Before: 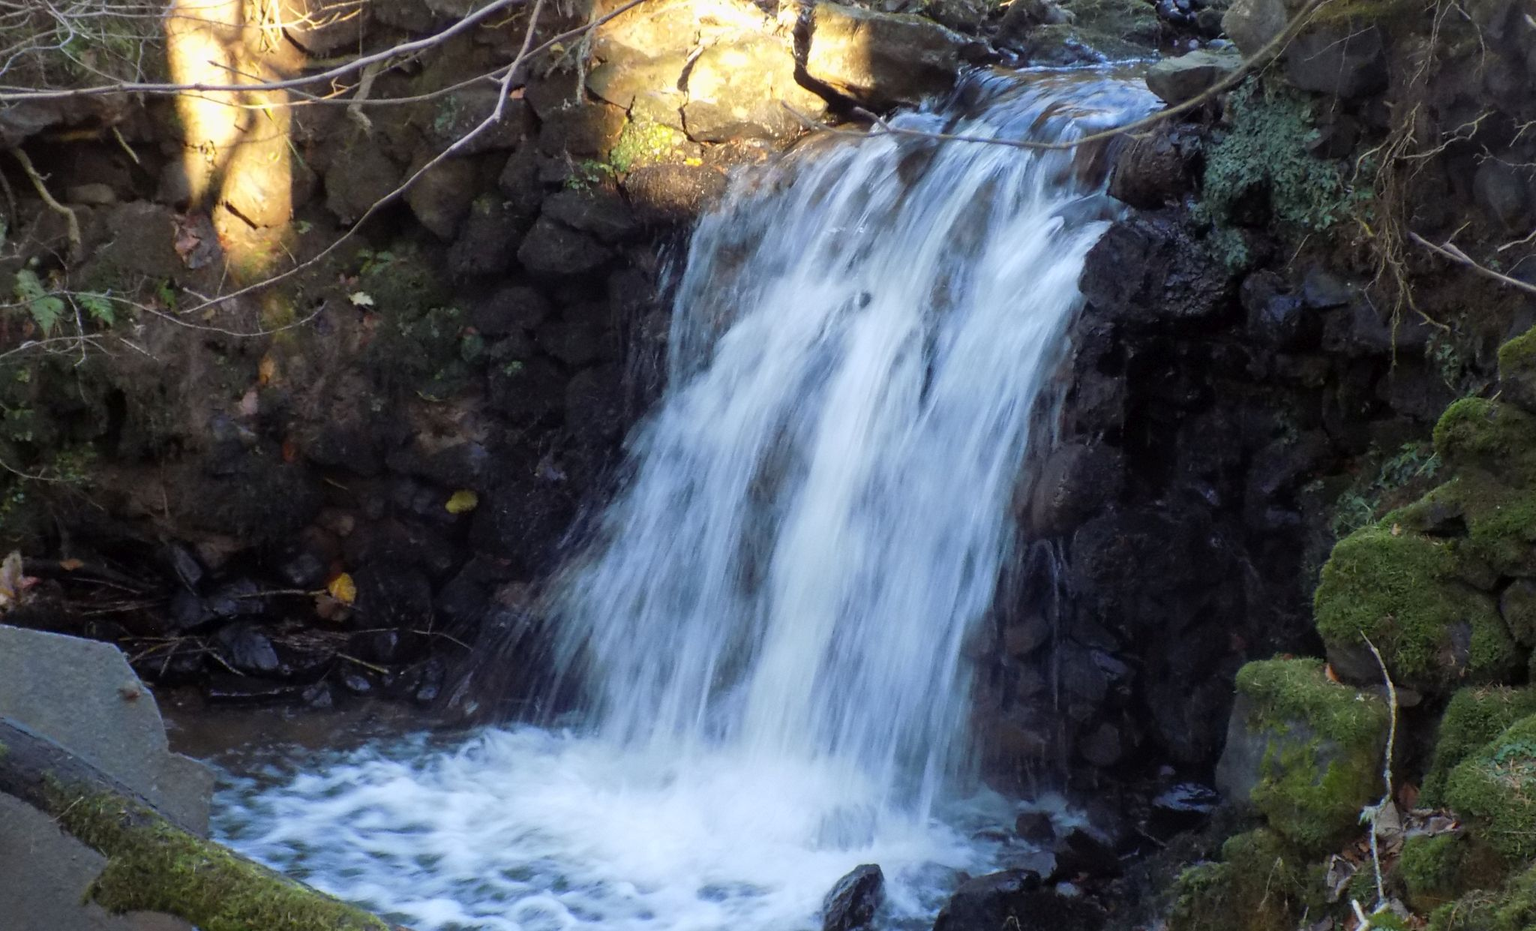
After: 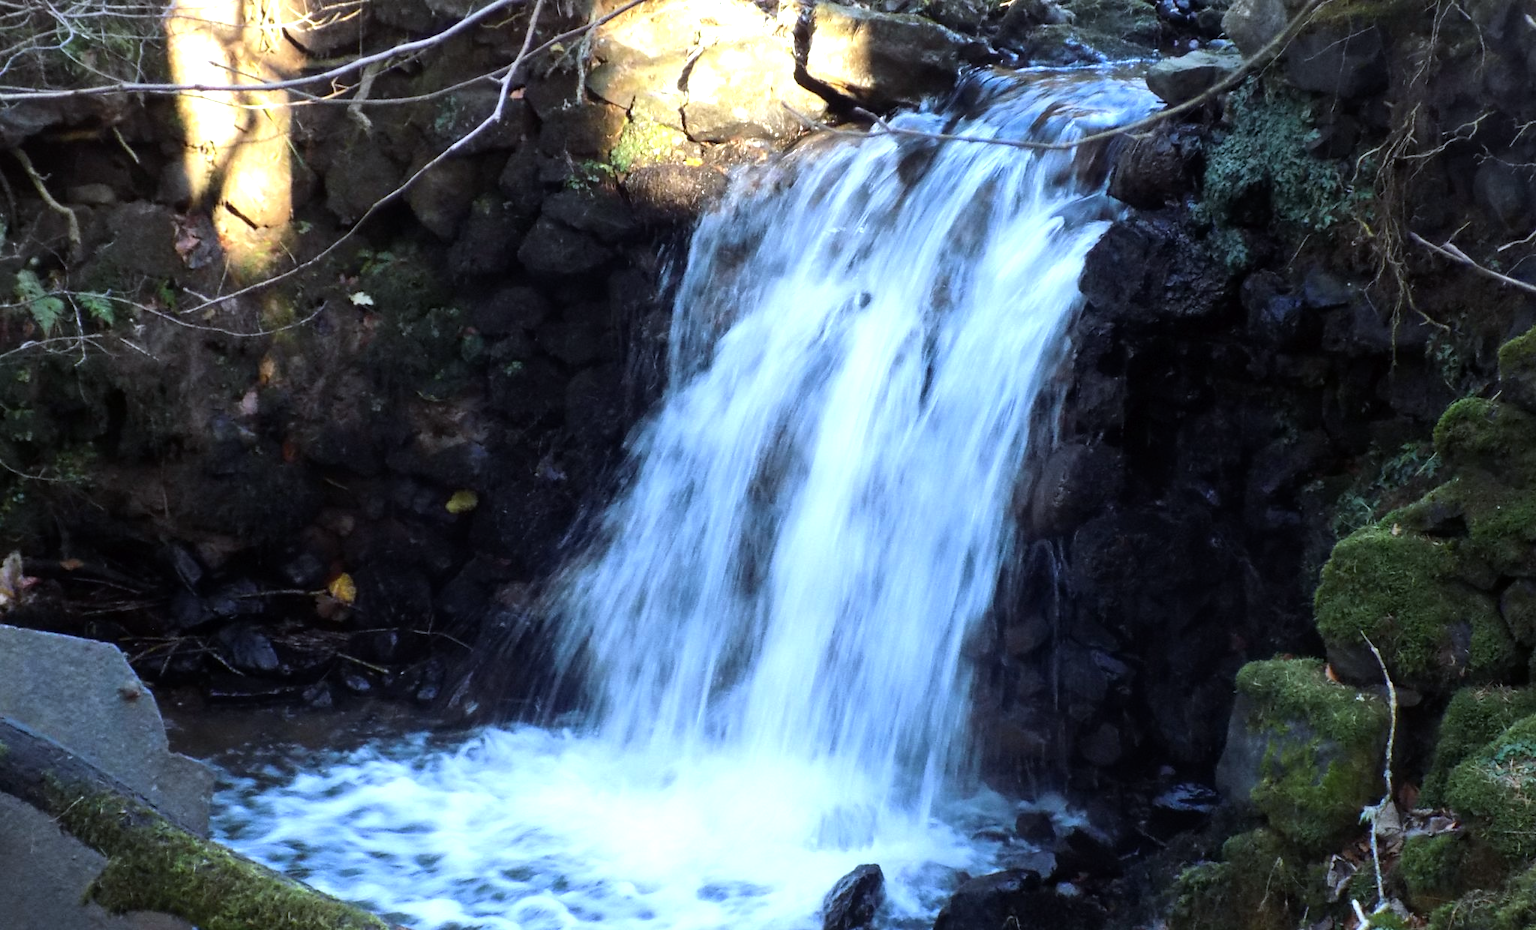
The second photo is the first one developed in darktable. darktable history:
tone equalizer: -8 EV -0.75 EV, -7 EV -0.7 EV, -6 EV -0.6 EV, -5 EV -0.4 EV, -3 EV 0.4 EV, -2 EV 0.6 EV, -1 EV 0.7 EV, +0 EV 0.75 EV, edges refinement/feathering 500, mask exposure compensation -1.57 EV, preserve details no
color calibration: x 0.37, y 0.377, temperature 4289.93 K
